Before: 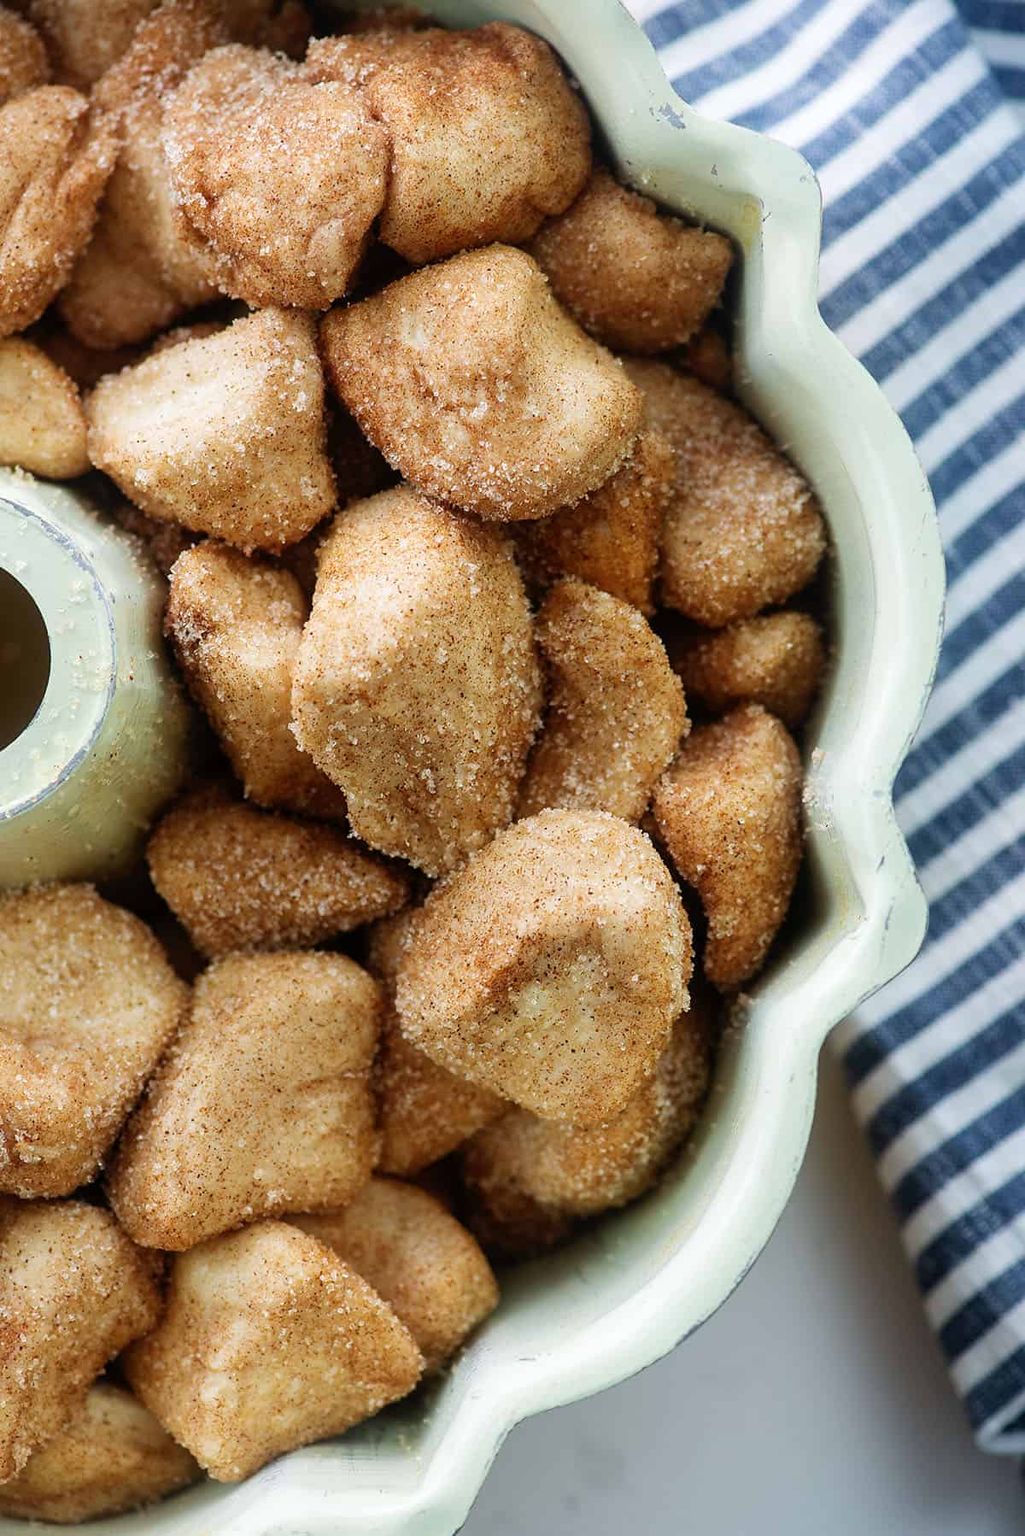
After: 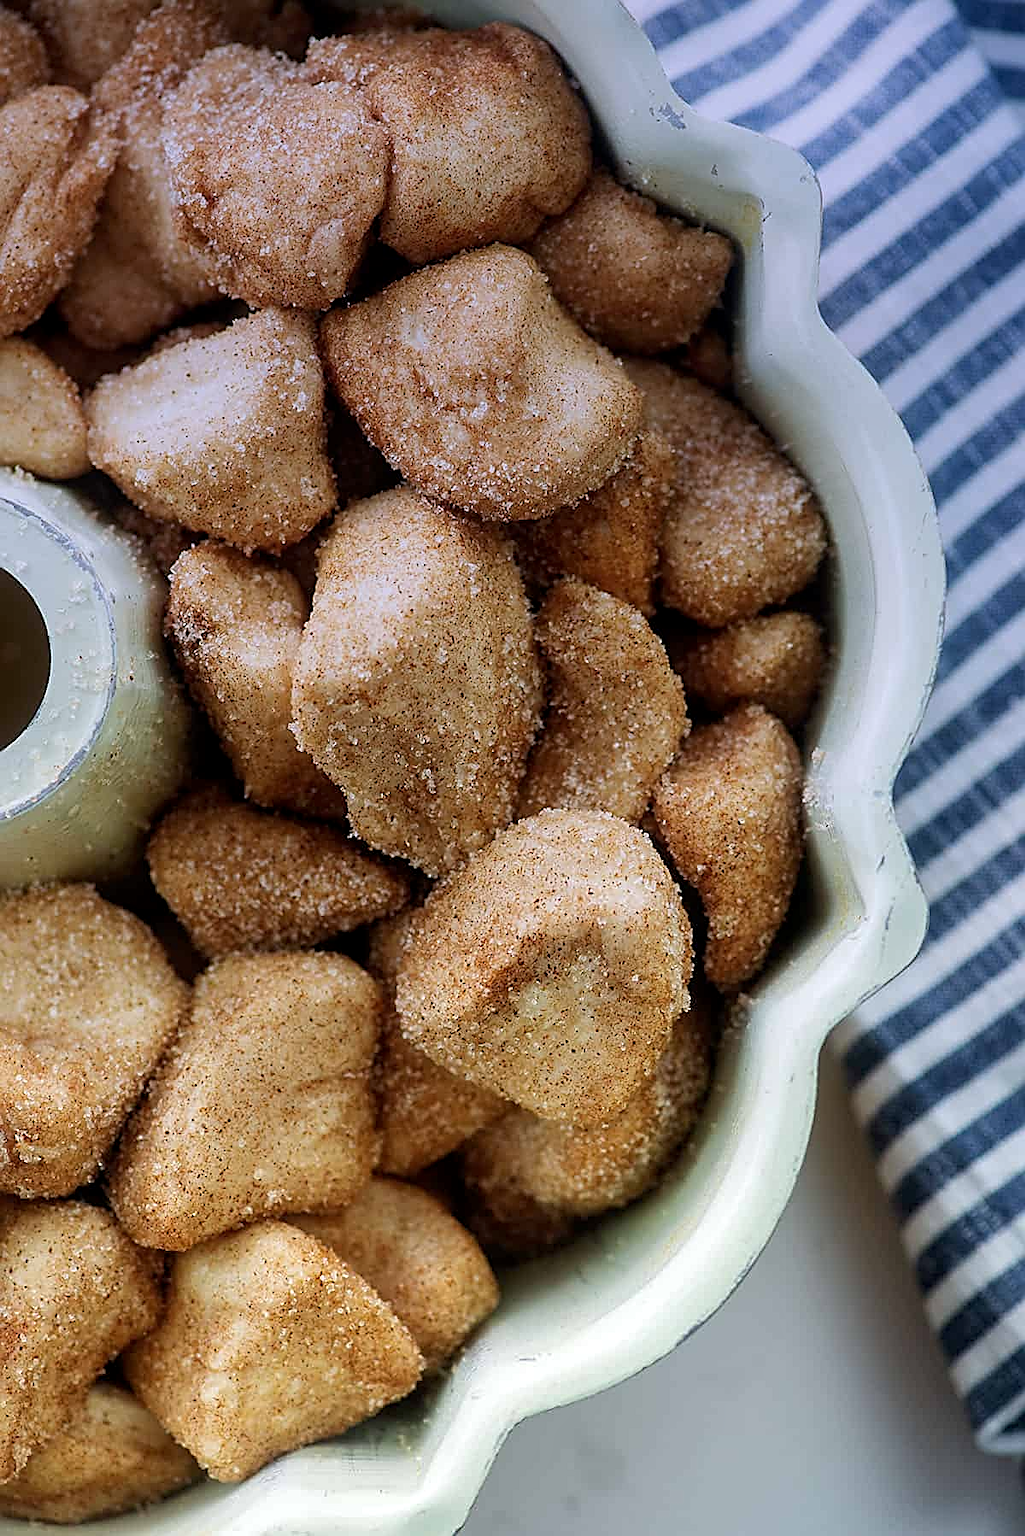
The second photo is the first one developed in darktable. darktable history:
local contrast: highlights 100%, shadows 100%, detail 120%, midtone range 0.2
graduated density: hue 238.83°, saturation 50%
sharpen: amount 0.75
